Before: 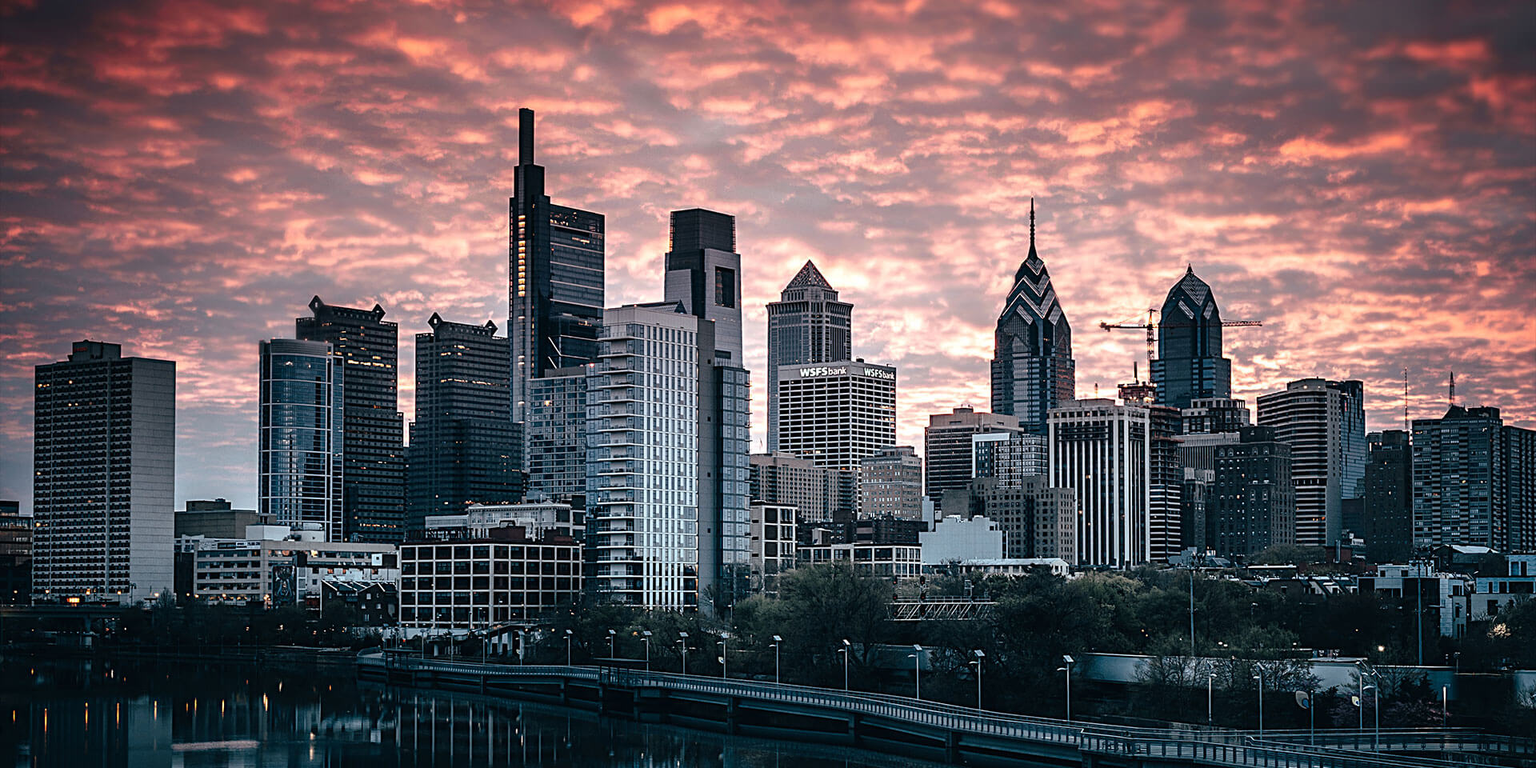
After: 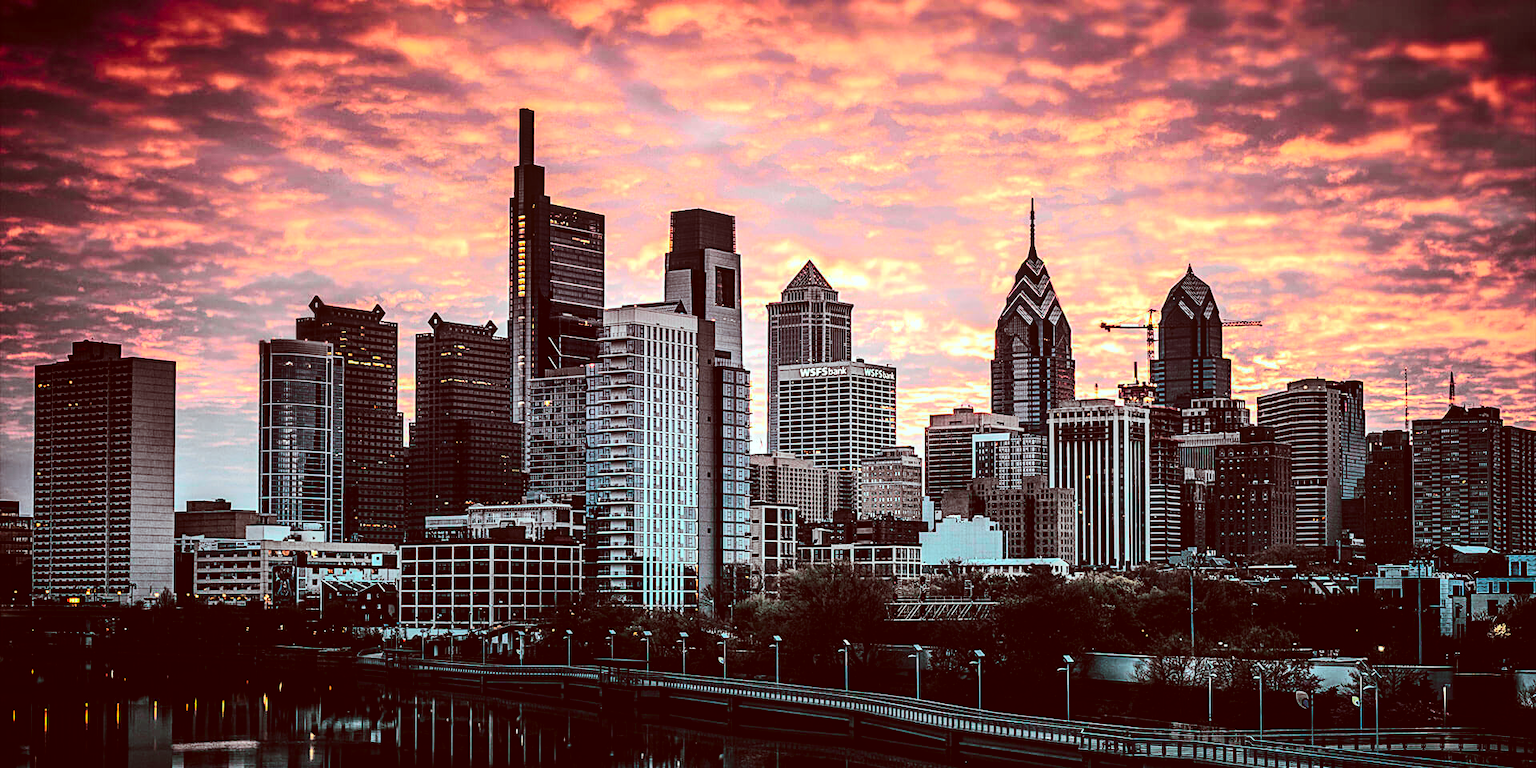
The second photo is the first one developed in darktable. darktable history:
tone curve: curves: ch0 [(0, 0) (0.078, 0.029) (0.265, 0.241) (0.507, 0.56) (0.744, 0.826) (1, 0.948)]; ch1 [(0, 0) (0.346, 0.307) (0.418, 0.383) (0.46, 0.439) (0.482, 0.493) (0.502, 0.5) (0.517, 0.506) (0.55, 0.557) (0.601, 0.637) (0.666, 0.7) (1, 1)]; ch2 [(0, 0) (0.346, 0.34) (0.431, 0.45) (0.485, 0.494) (0.5, 0.498) (0.508, 0.499) (0.532, 0.546) (0.579, 0.628) (0.625, 0.668) (1, 1)], color space Lab, independent channels, preserve colors none
color balance rgb: global offset › luminance 0.71%, perceptual saturation grading › global saturation -11.5%, perceptual brilliance grading › highlights 17.77%, perceptual brilliance grading › mid-tones 31.71%, perceptual brilliance grading › shadows -31.01%, global vibrance 50%
color correction: highlights a* -7.23, highlights b* -0.161, shadows a* 20.08, shadows b* 11.73
local contrast: on, module defaults
